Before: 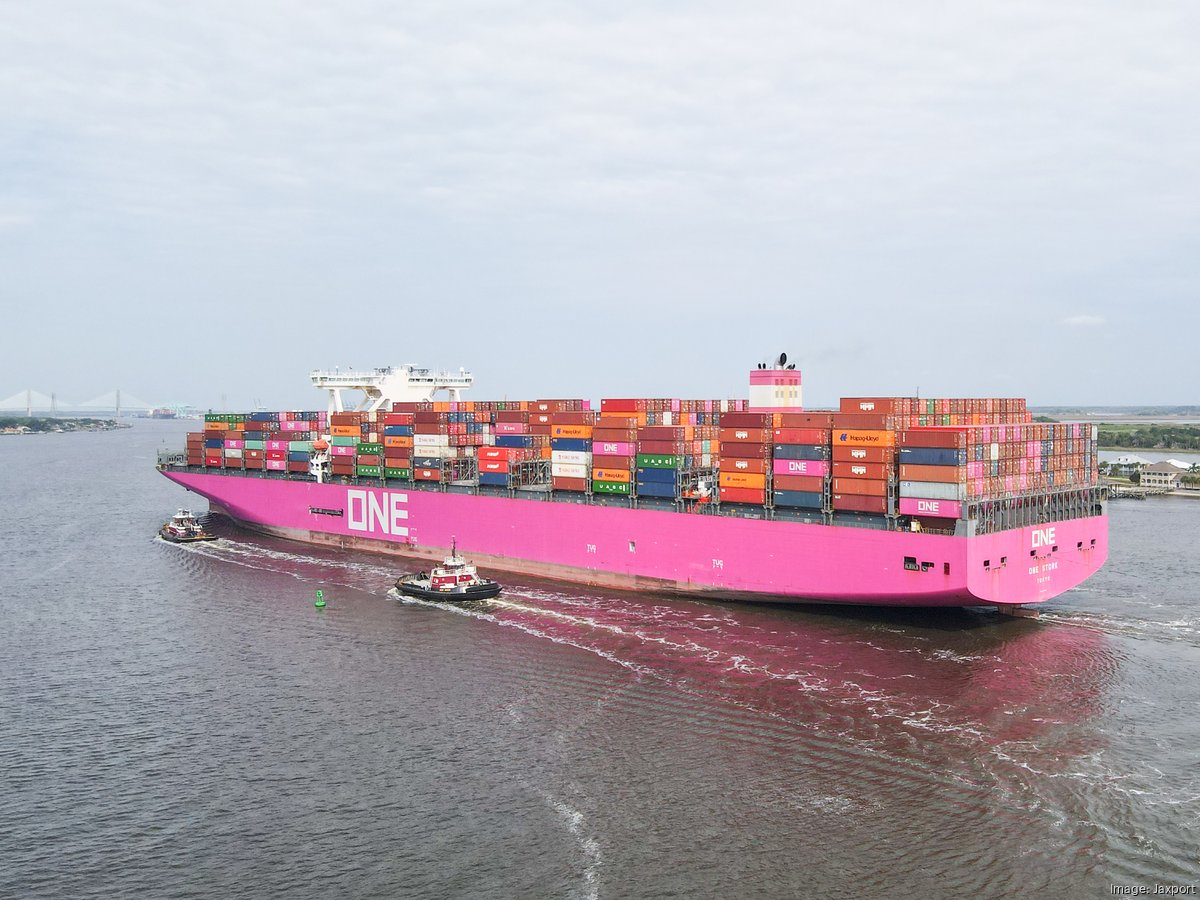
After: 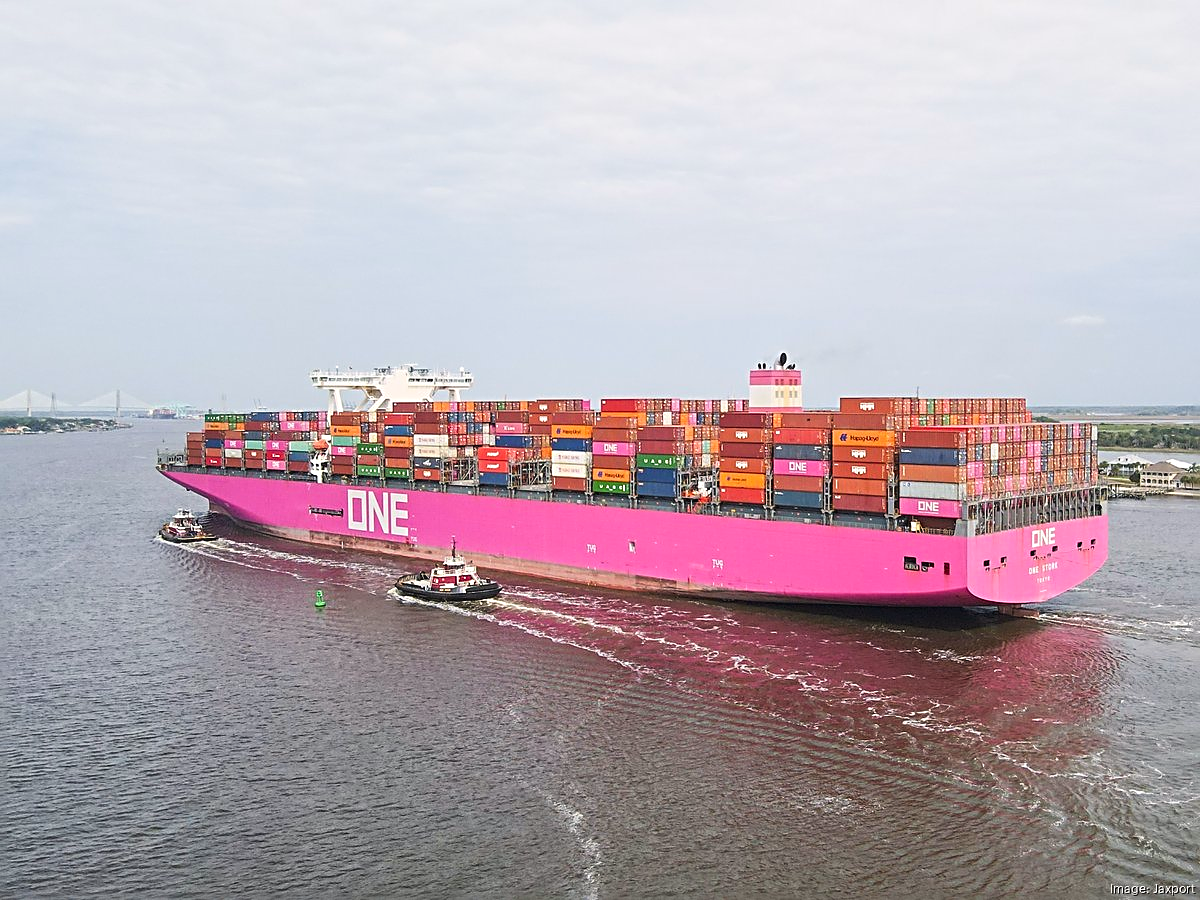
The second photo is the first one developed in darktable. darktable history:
color balance rgb: shadows lift › chroma 2%, shadows lift › hue 50°, power › hue 60°, highlights gain › chroma 1%, highlights gain › hue 60°, global offset › luminance 0.25%, global vibrance 30%
sharpen: radius 2.584, amount 0.688
